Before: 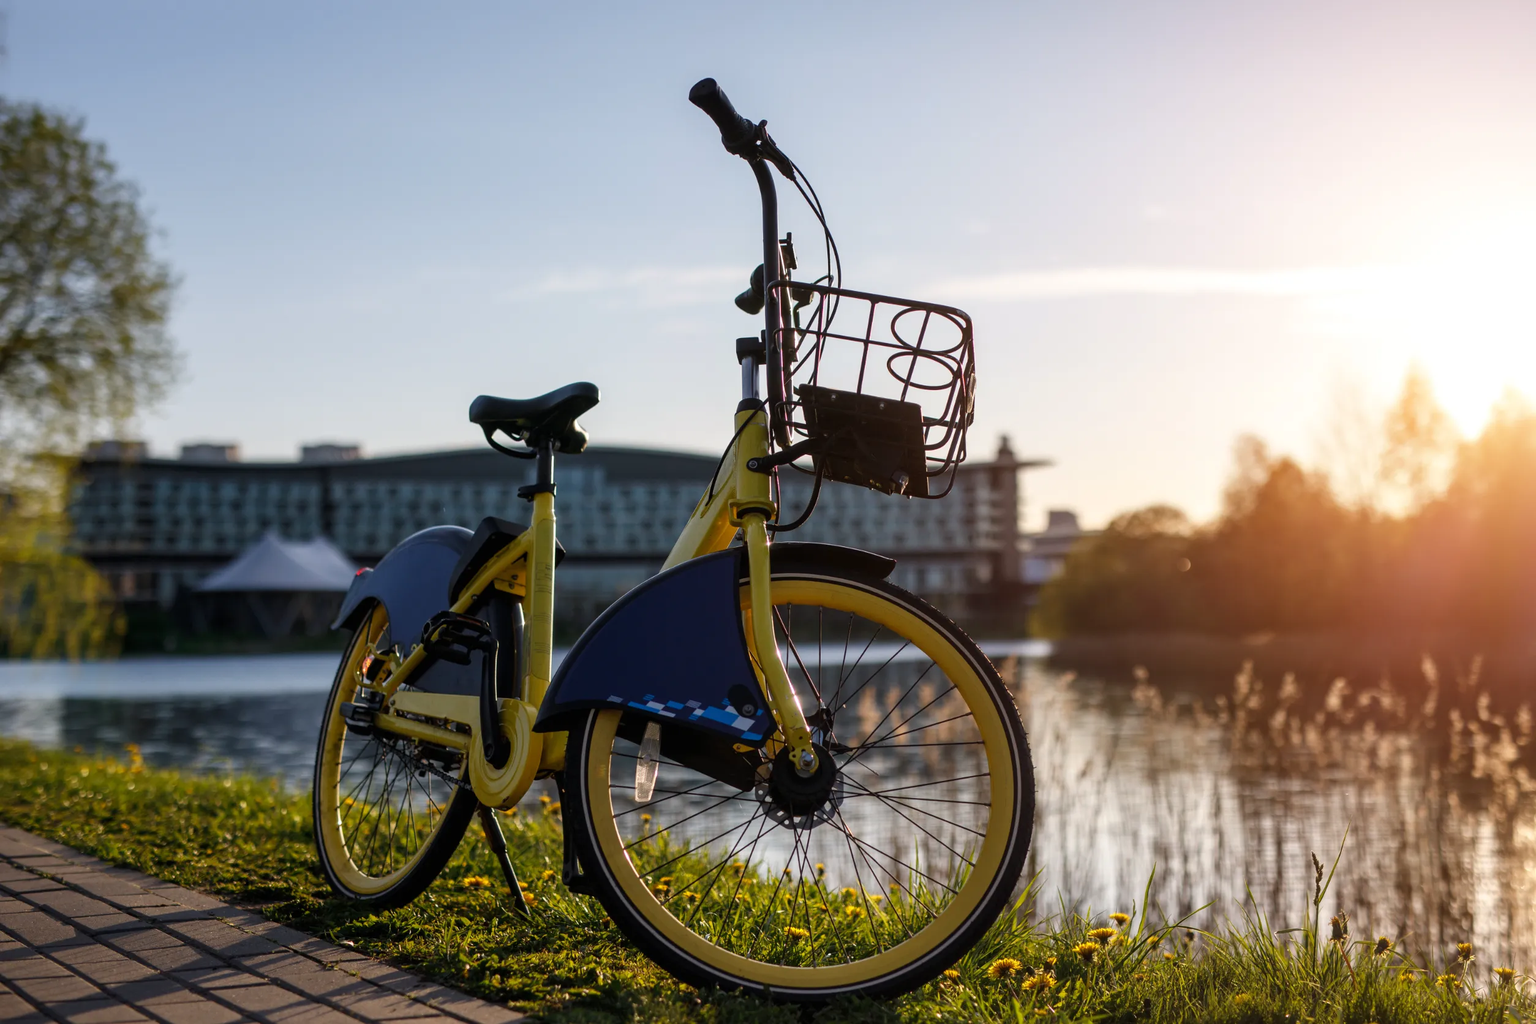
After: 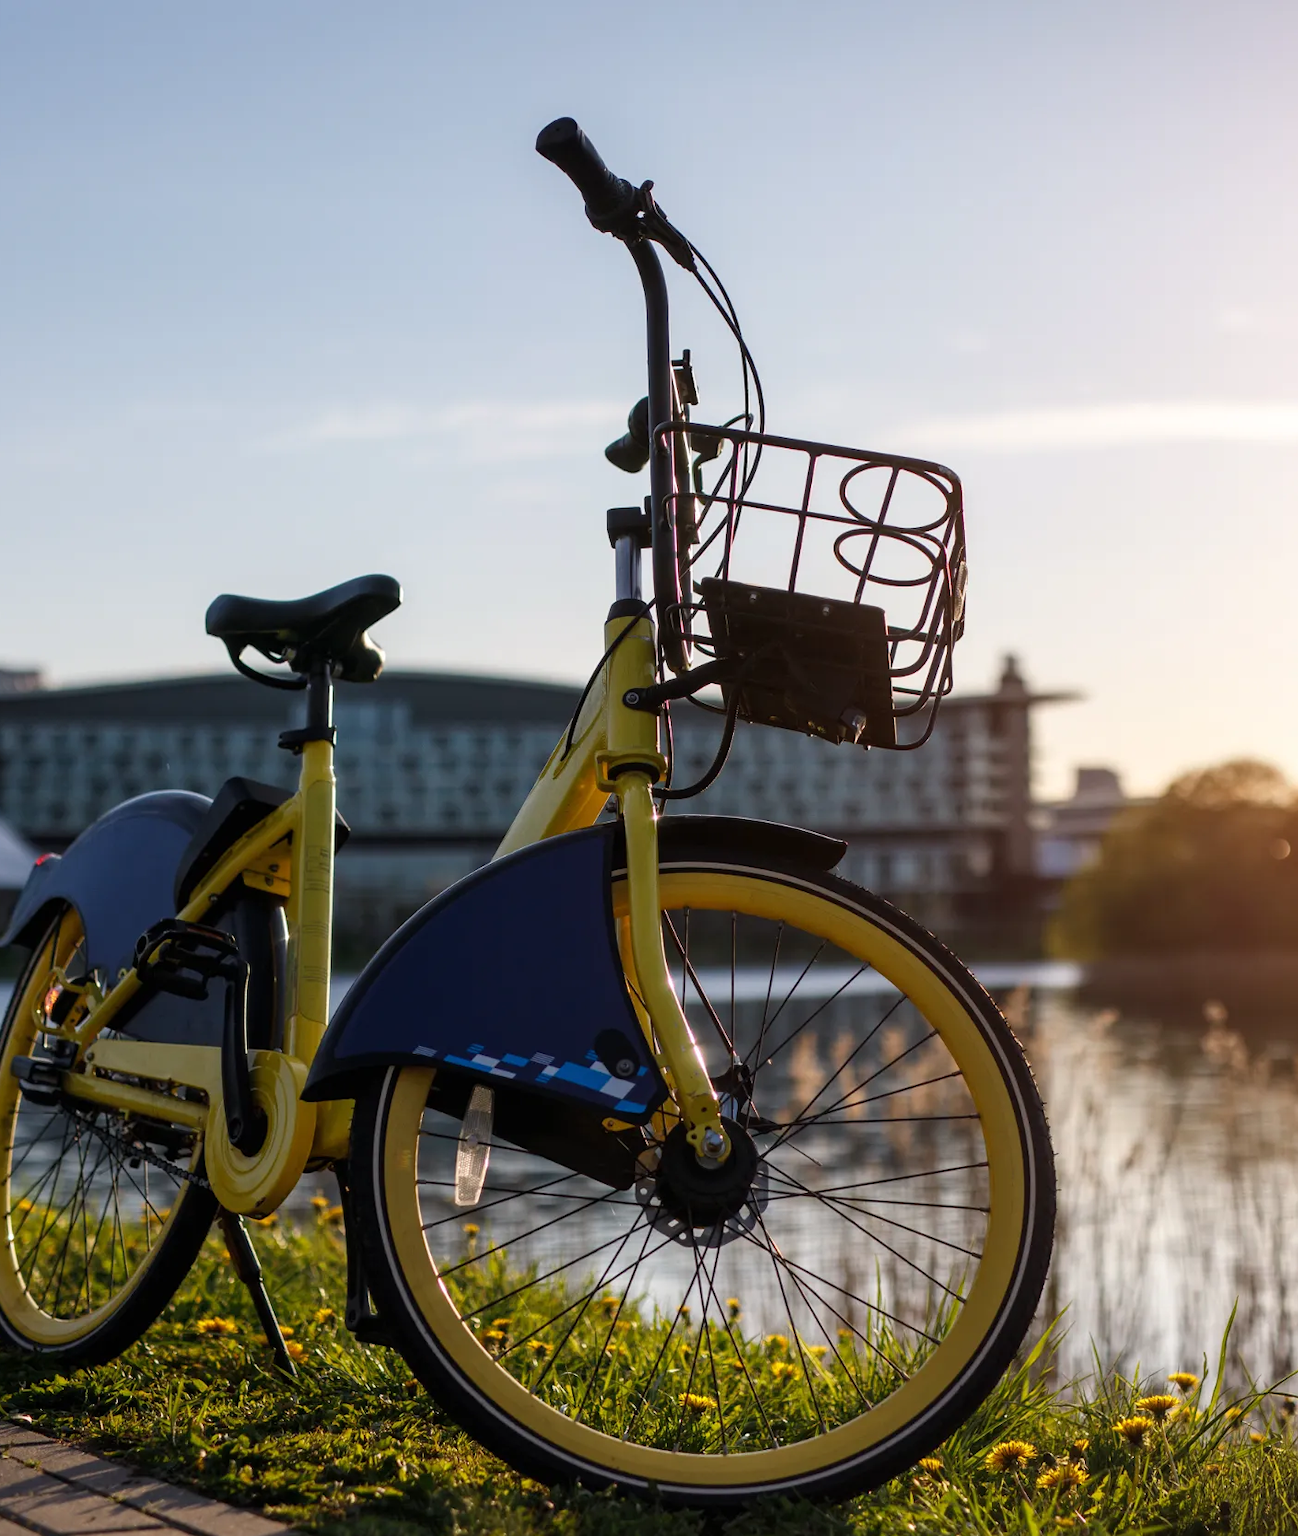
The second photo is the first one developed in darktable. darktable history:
crop: left 21.674%, right 22.086%
bloom: size 3%, threshold 100%, strength 0%
